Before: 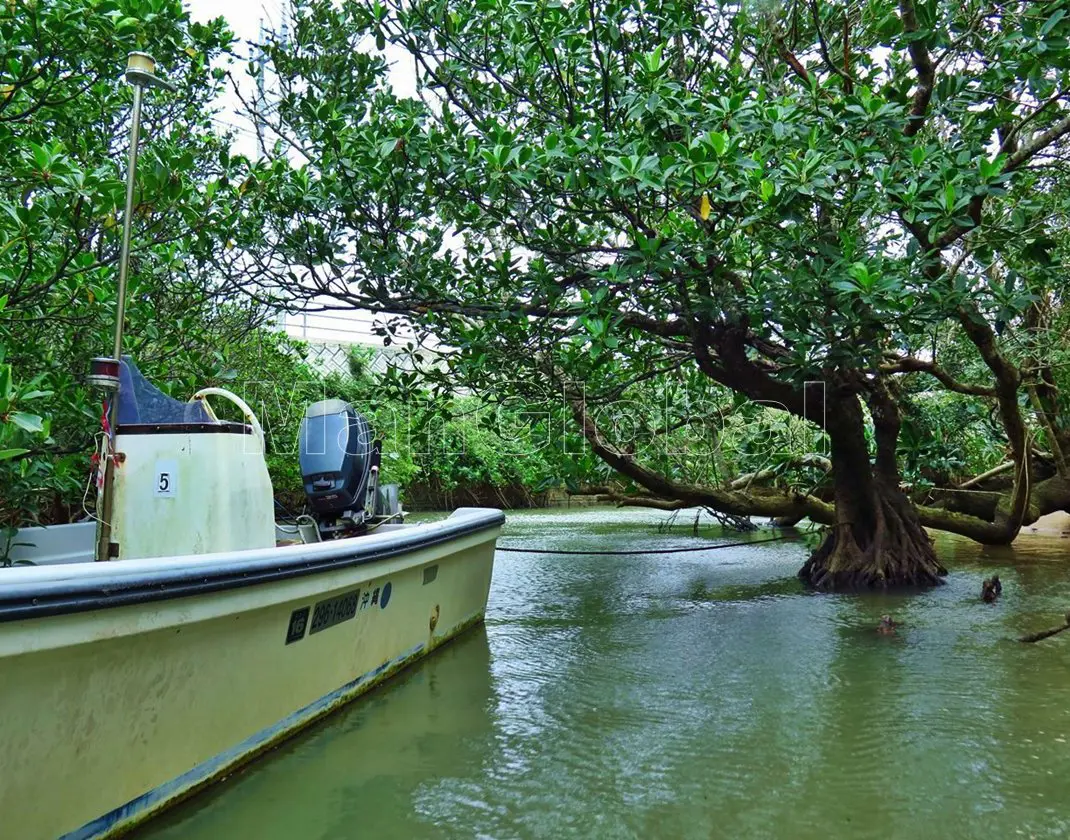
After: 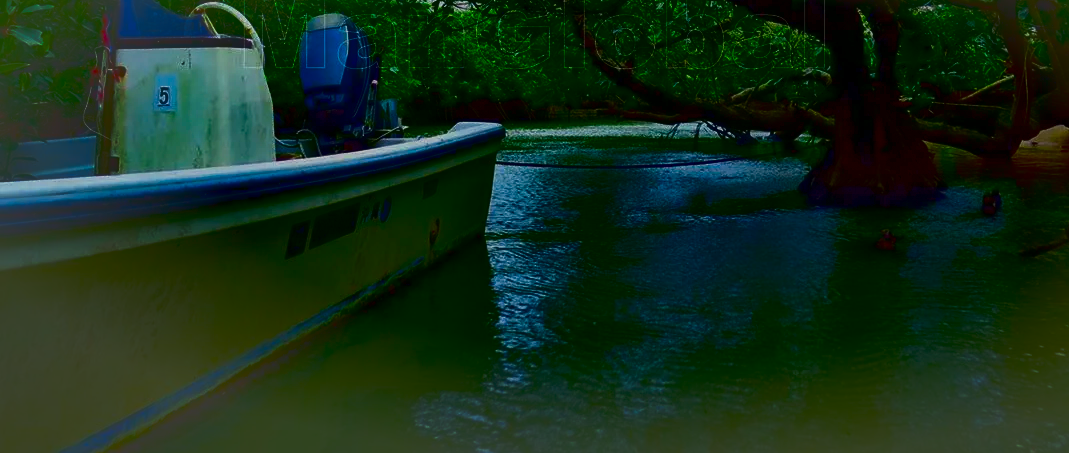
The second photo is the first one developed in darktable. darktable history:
crop and rotate: top 46.067%, right 0.001%
contrast brightness saturation: brightness -0.99, saturation 0.999
vignetting: brightness 0.041, saturation -0.001, center (0.22, -0.242), automatic ratio true
tone equalizer: -8 EV 0.288 EV, -7 EV 0.409 EV, -6 EV 0.436 EV, -5 EV 0.217 EV, -3 EV -0.251 EV, -2 EV -0.417 EV, -1 EV -0.42 EV, +0 EV -0.275 EV
